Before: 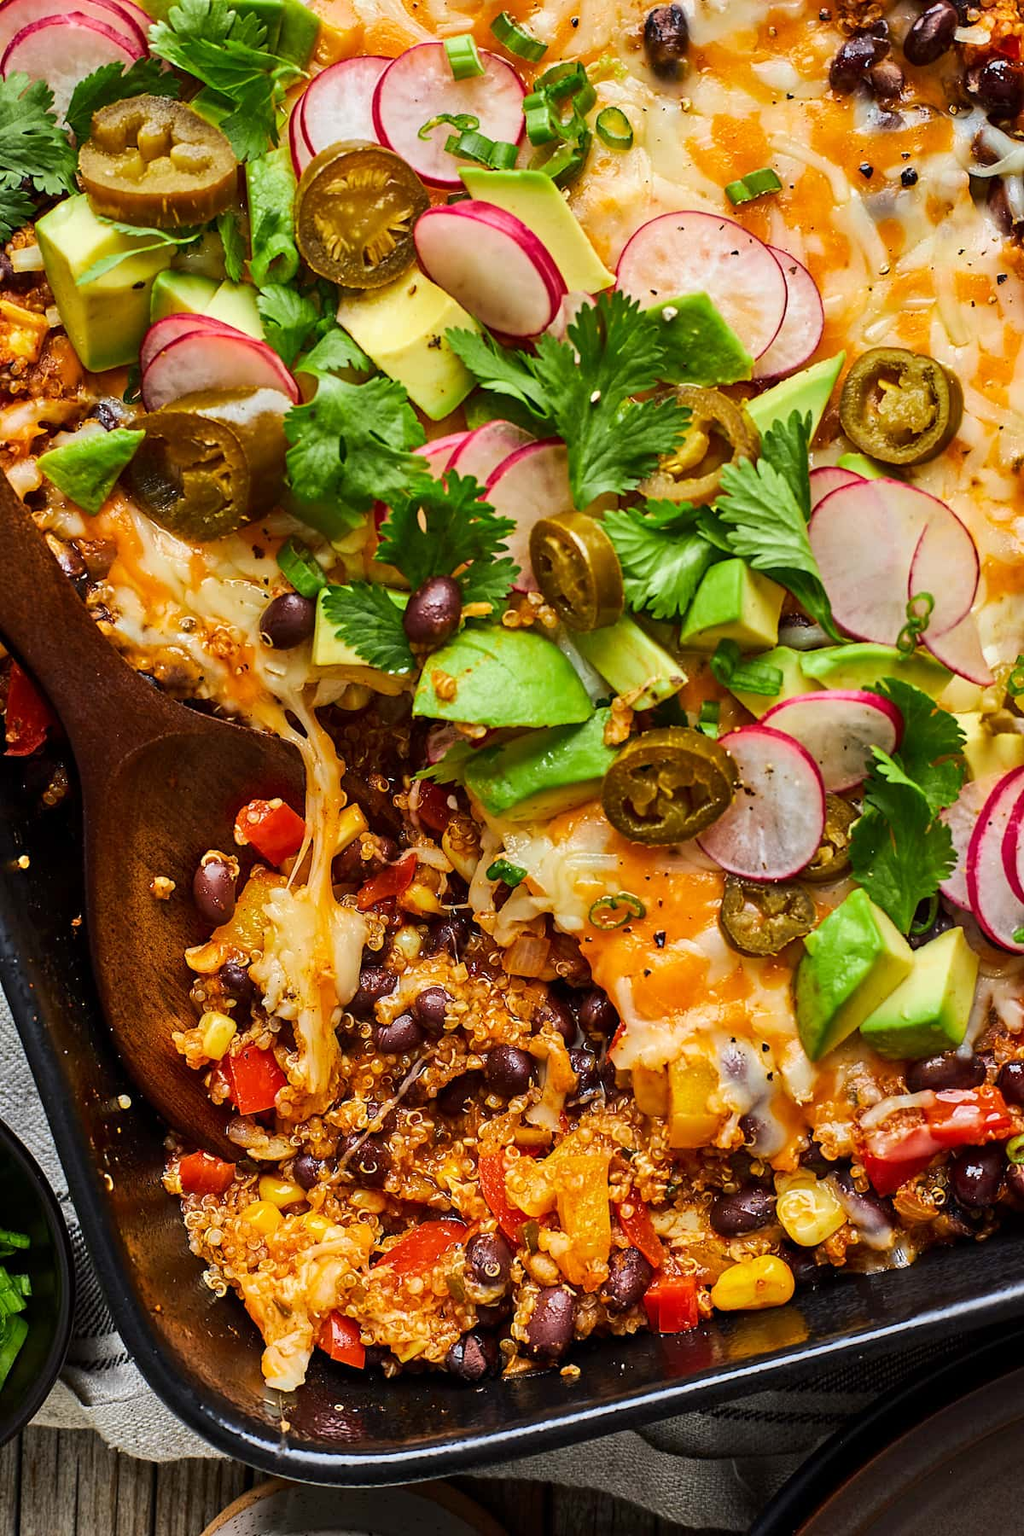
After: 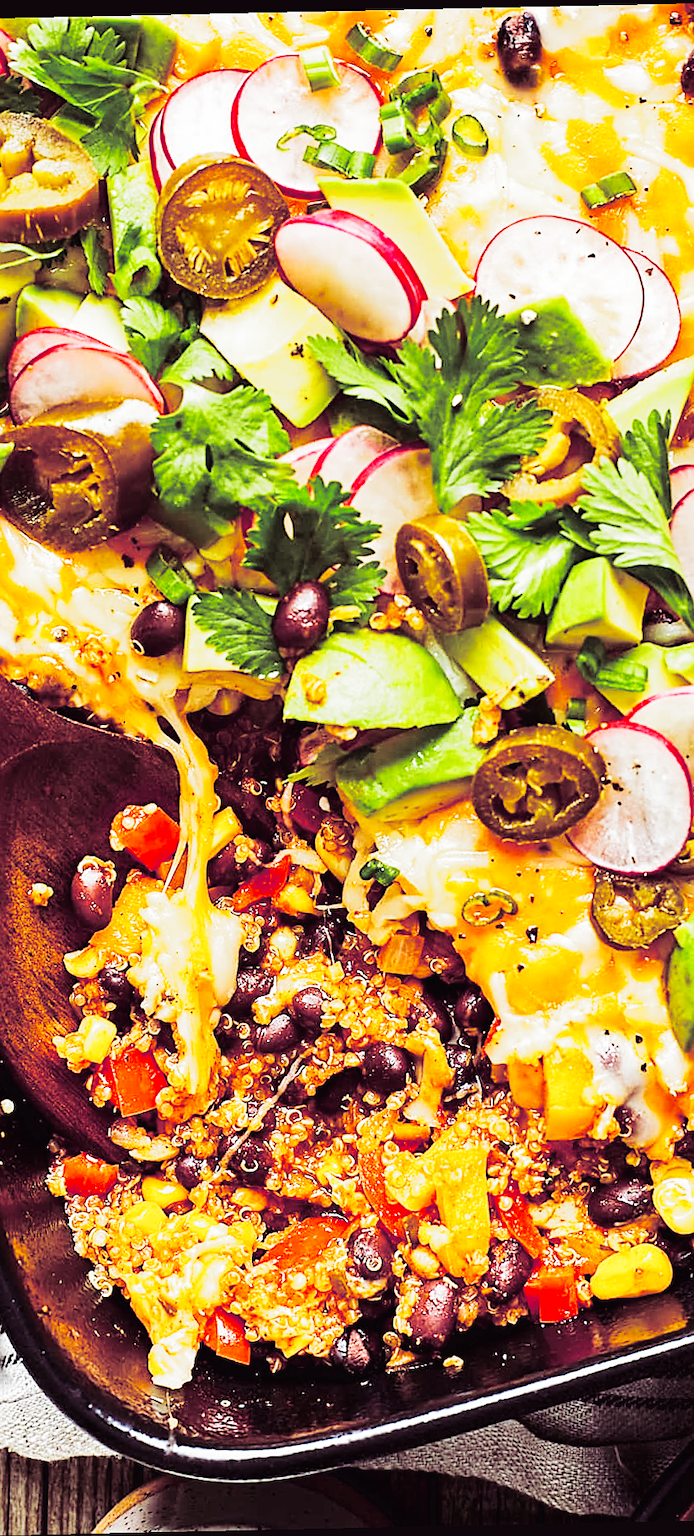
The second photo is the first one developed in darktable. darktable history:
sharpen: on, module defaults
rotate and perspective: rotation -1.24°, automatic cropping off
base curve: curves: ch0 [(0, 0.003) (0.001, 0.002) (0.006, 0.004) (0.02, 0.022) (0.048, 0.086) (0.094, 0.234) (0.162, 0.431) (0.258, 0.629) (0.385, 0.8) (0.548, 0.918) (0.751, 0.988) (1, 1)], preserve colors none
crop and rotate: left 13.342%, right 19.991%
split-toning: shadows › hue 316.8°, shadows › saturation 0.47, highlights › hue 201.6°, highlights › saturation 0, balance -41.97, compress 28.01%
